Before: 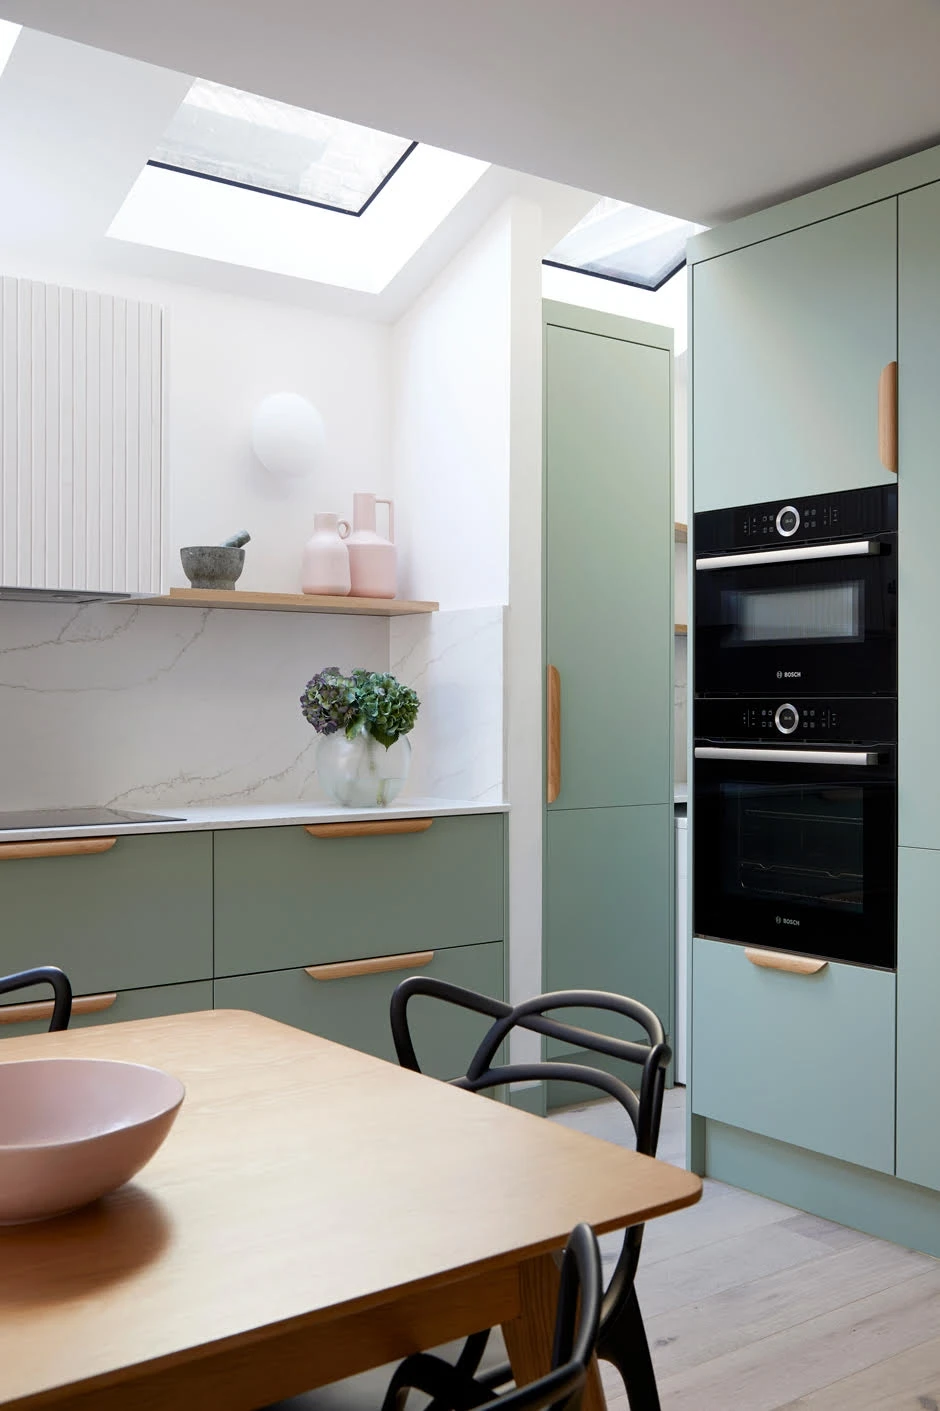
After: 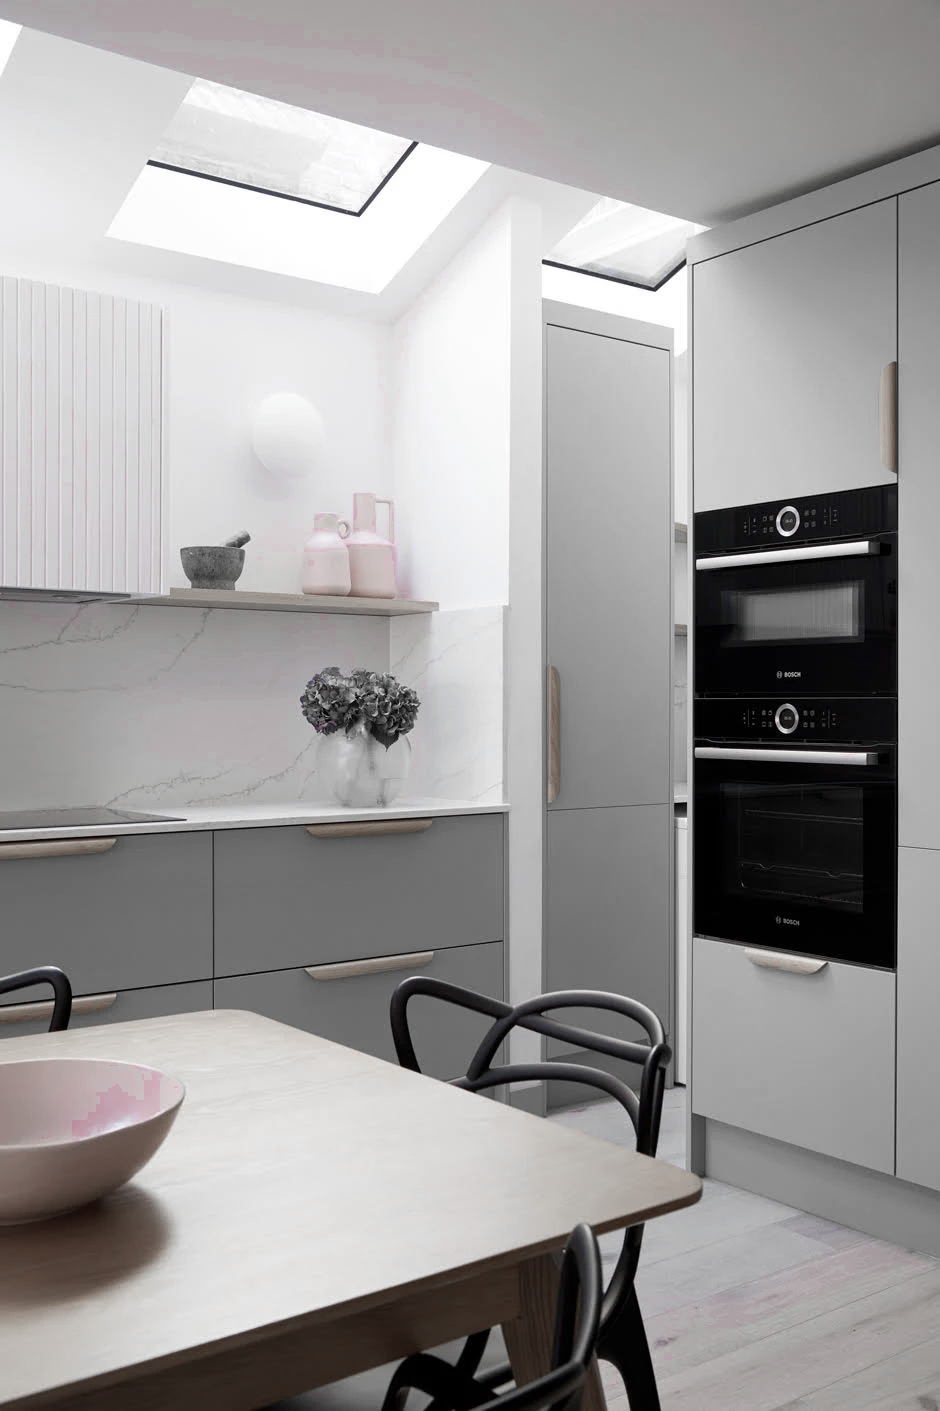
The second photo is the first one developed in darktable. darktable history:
color zones: curves: ch0 [(0, 0.278) (0.143, 0.5) (0.286, 0.5) (0.429, 0.5) (0.571, 0.5) (0.714, 0.5) (0.857, 0.5) (1, 0.5)]; ch1 [(0, 1) (0.143, 0.165) (0.286, 0) (0.429, 0) (0.571, 0) (0.714, 0) (0.857, 0.5) (1, 0.5)]; ch2 [(0, 0.508) (0.143, 0.5) (0.286, 0.5) (0.429, 0.5) (0.571, 0.5) (0.714, 0.5) (0.857, 0.5) (1, 0.5)]
